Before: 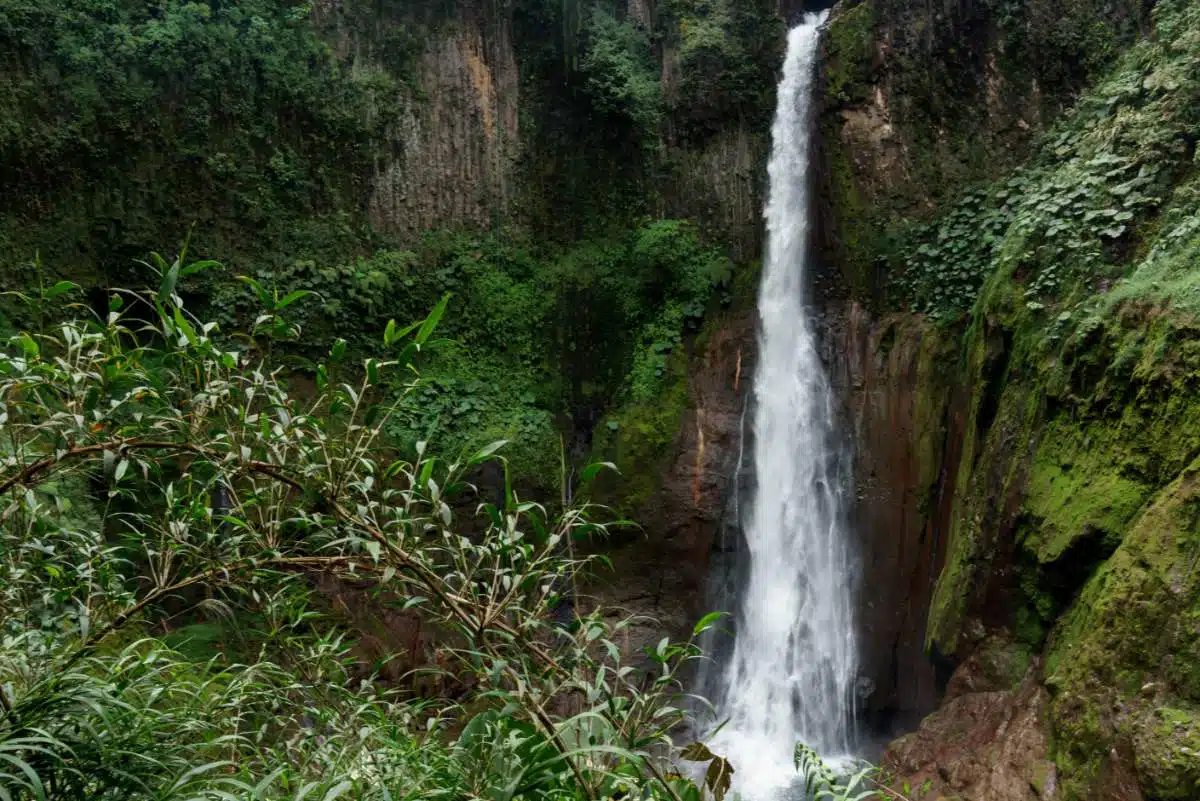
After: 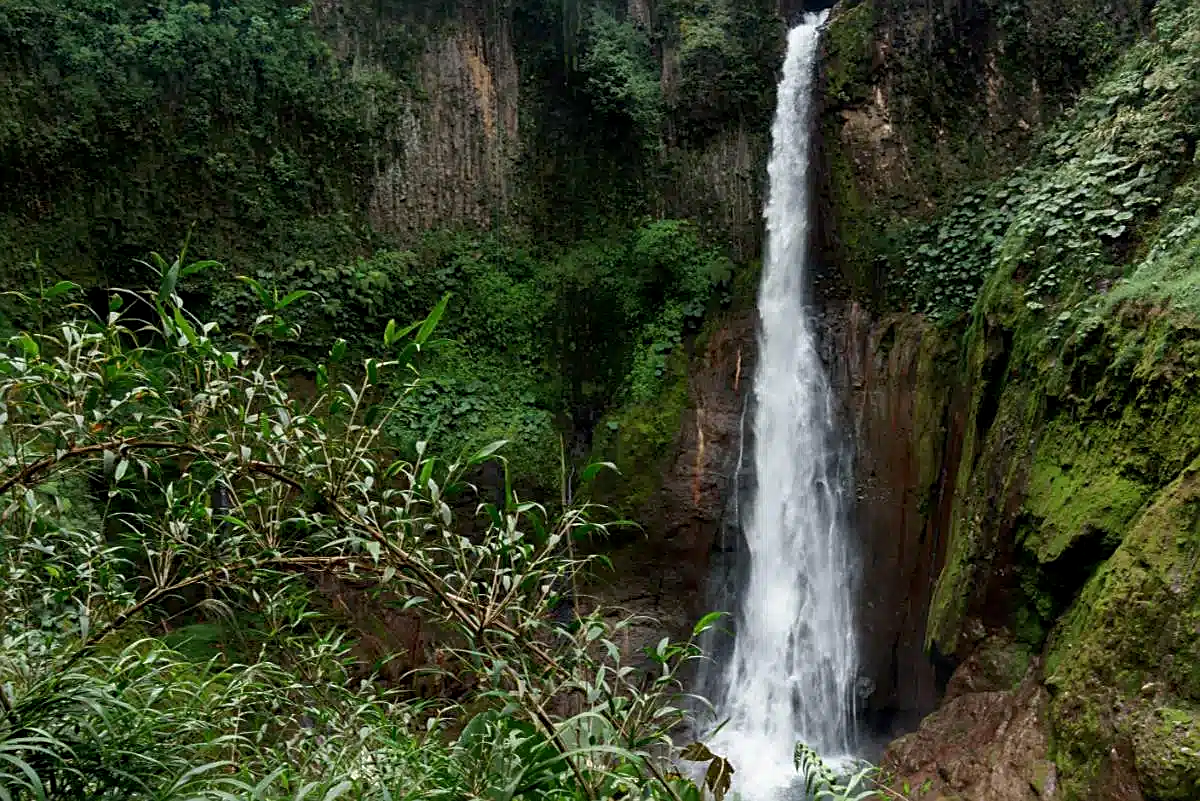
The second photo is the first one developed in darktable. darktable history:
exposure: black level correction 0.001, compensate highlight preservation false
sharpen: amount 0.575
